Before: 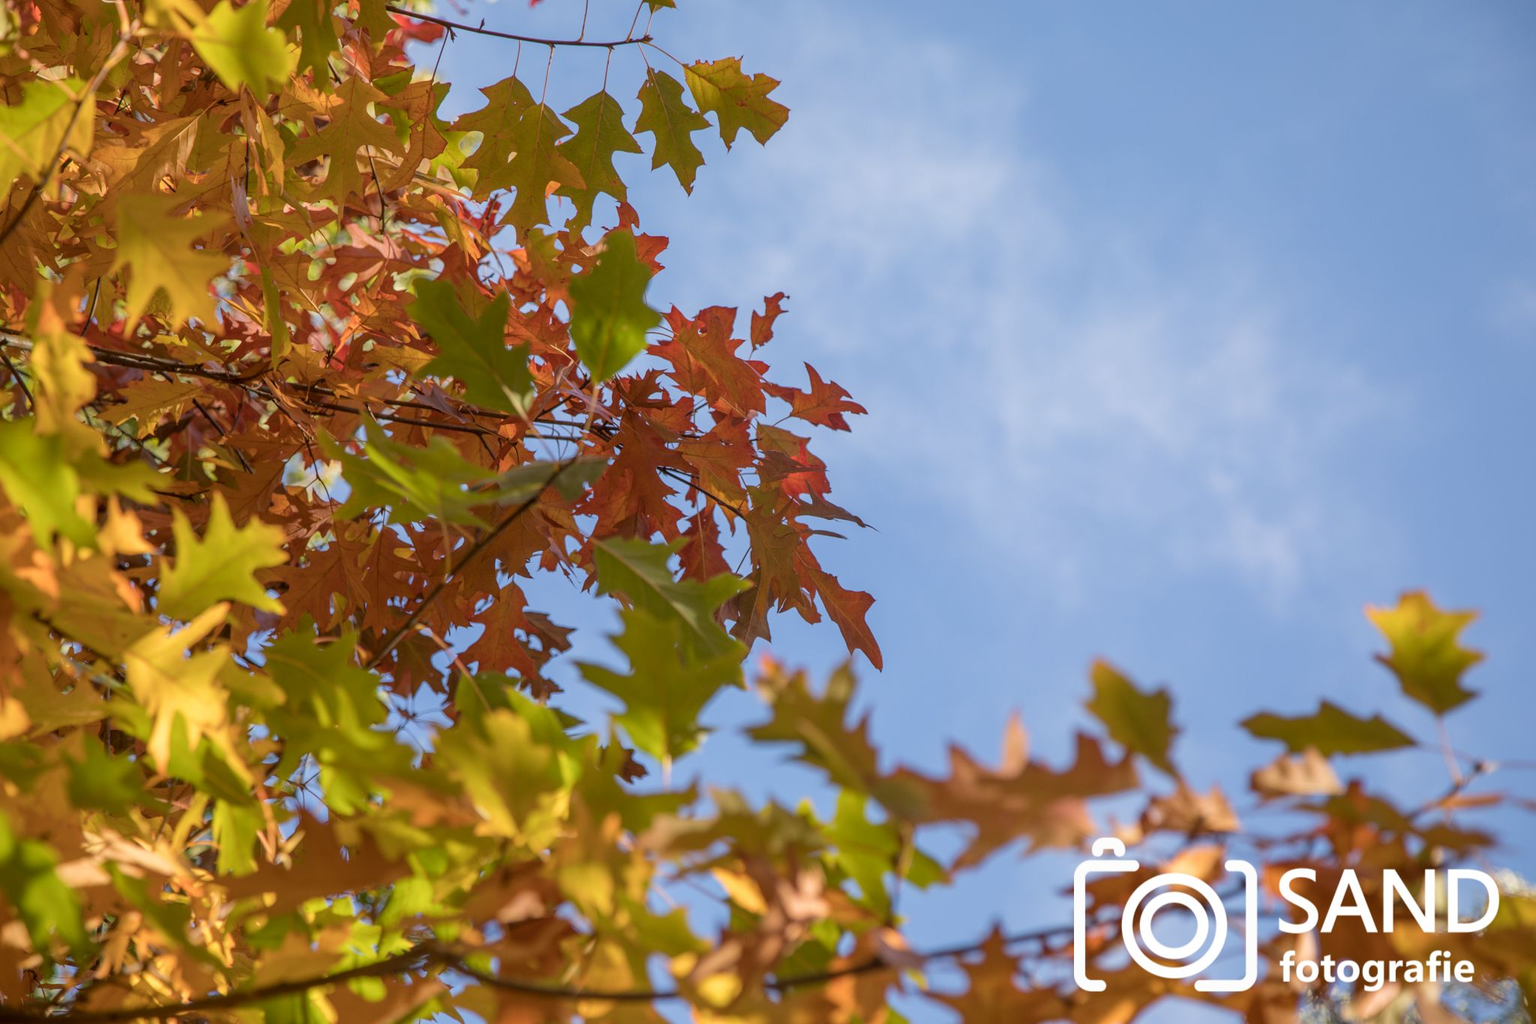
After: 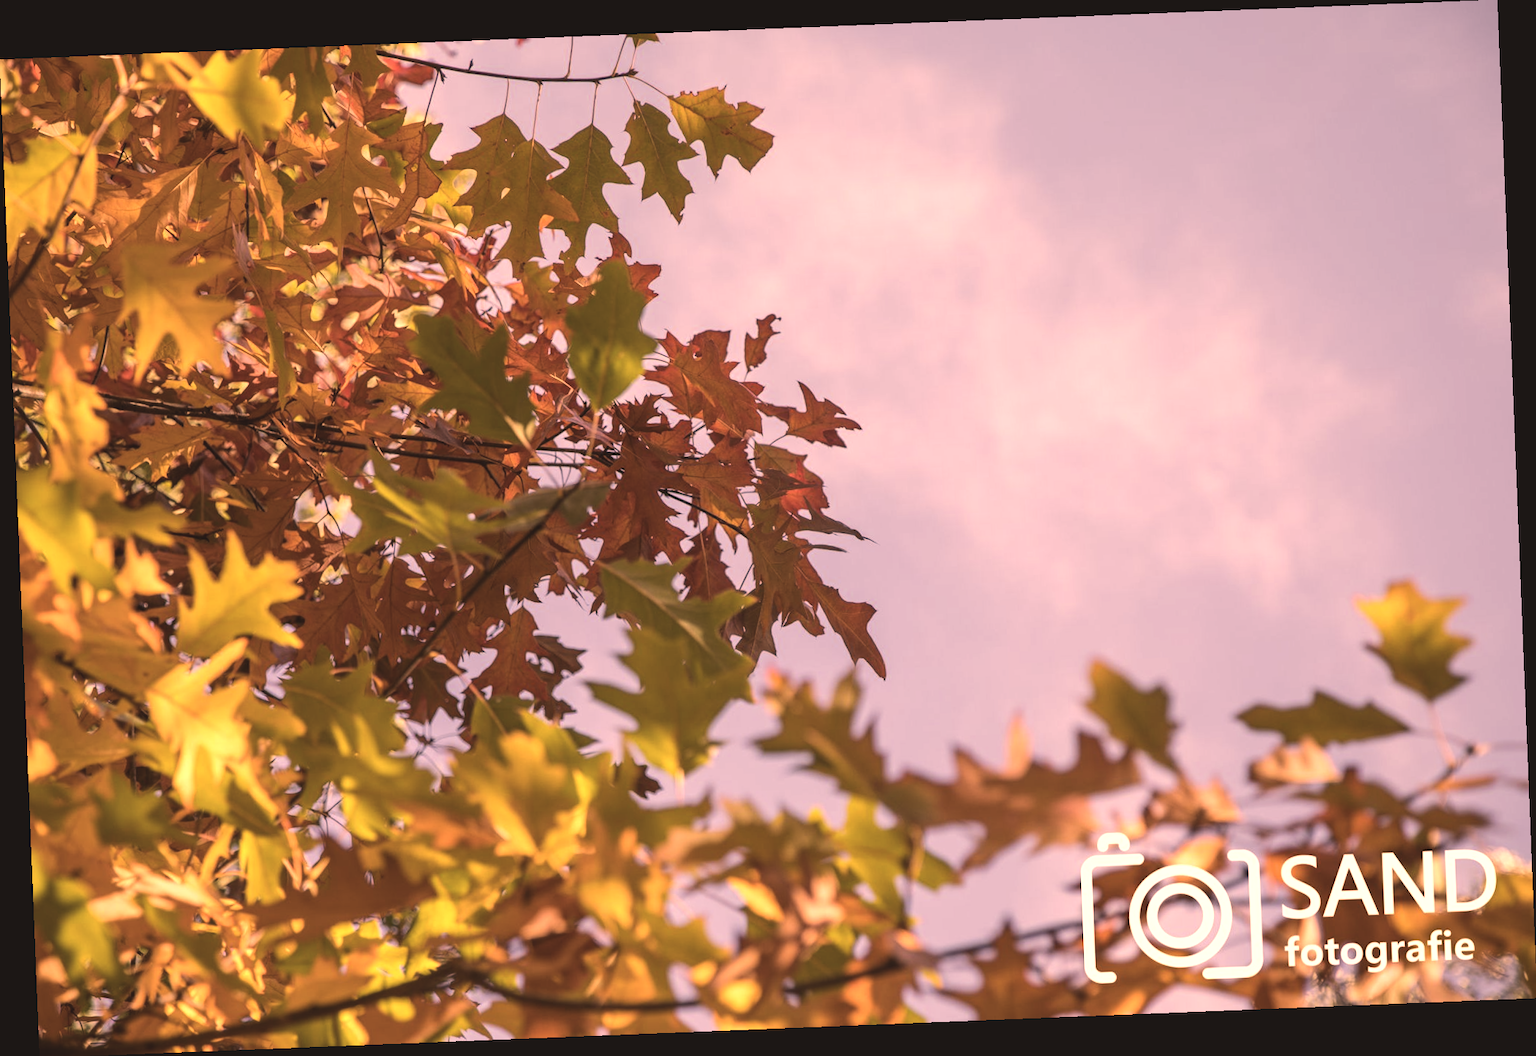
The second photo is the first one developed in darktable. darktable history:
exposure: black level correction -0.015, compensate highlight preservation false
color zones: curves: ch0 [(0.068, 0.464) (0.25, 0.5) (0.48, 0.508) (0.75, 0.536) (0.886, 0.476) (0.967, 0.456)]; ch1 [(0.066, 0.456) (0.25, 0.5) (0.616, 0.508) (0.746, 0.56) (0.934, 0.444)]
rotate and perspective: rotation -2.29°, automatic cropping off
color correction: highlights a* 40, highlights b* 40, saturation 0.69
tone equalizer: -8 EV -0.75 EV, -7 EV -0.7 EV, -6 EV -0.6 EV, -5 EV -0.4 EV, -3 EV 0.4 EV, -2 EV 0.6 EV, -1 EV 0.7 EV, +0 EV 0.75 EV, edges refinement/feathering 500, mask exposure compensation -1.57 EV, preserve details no
